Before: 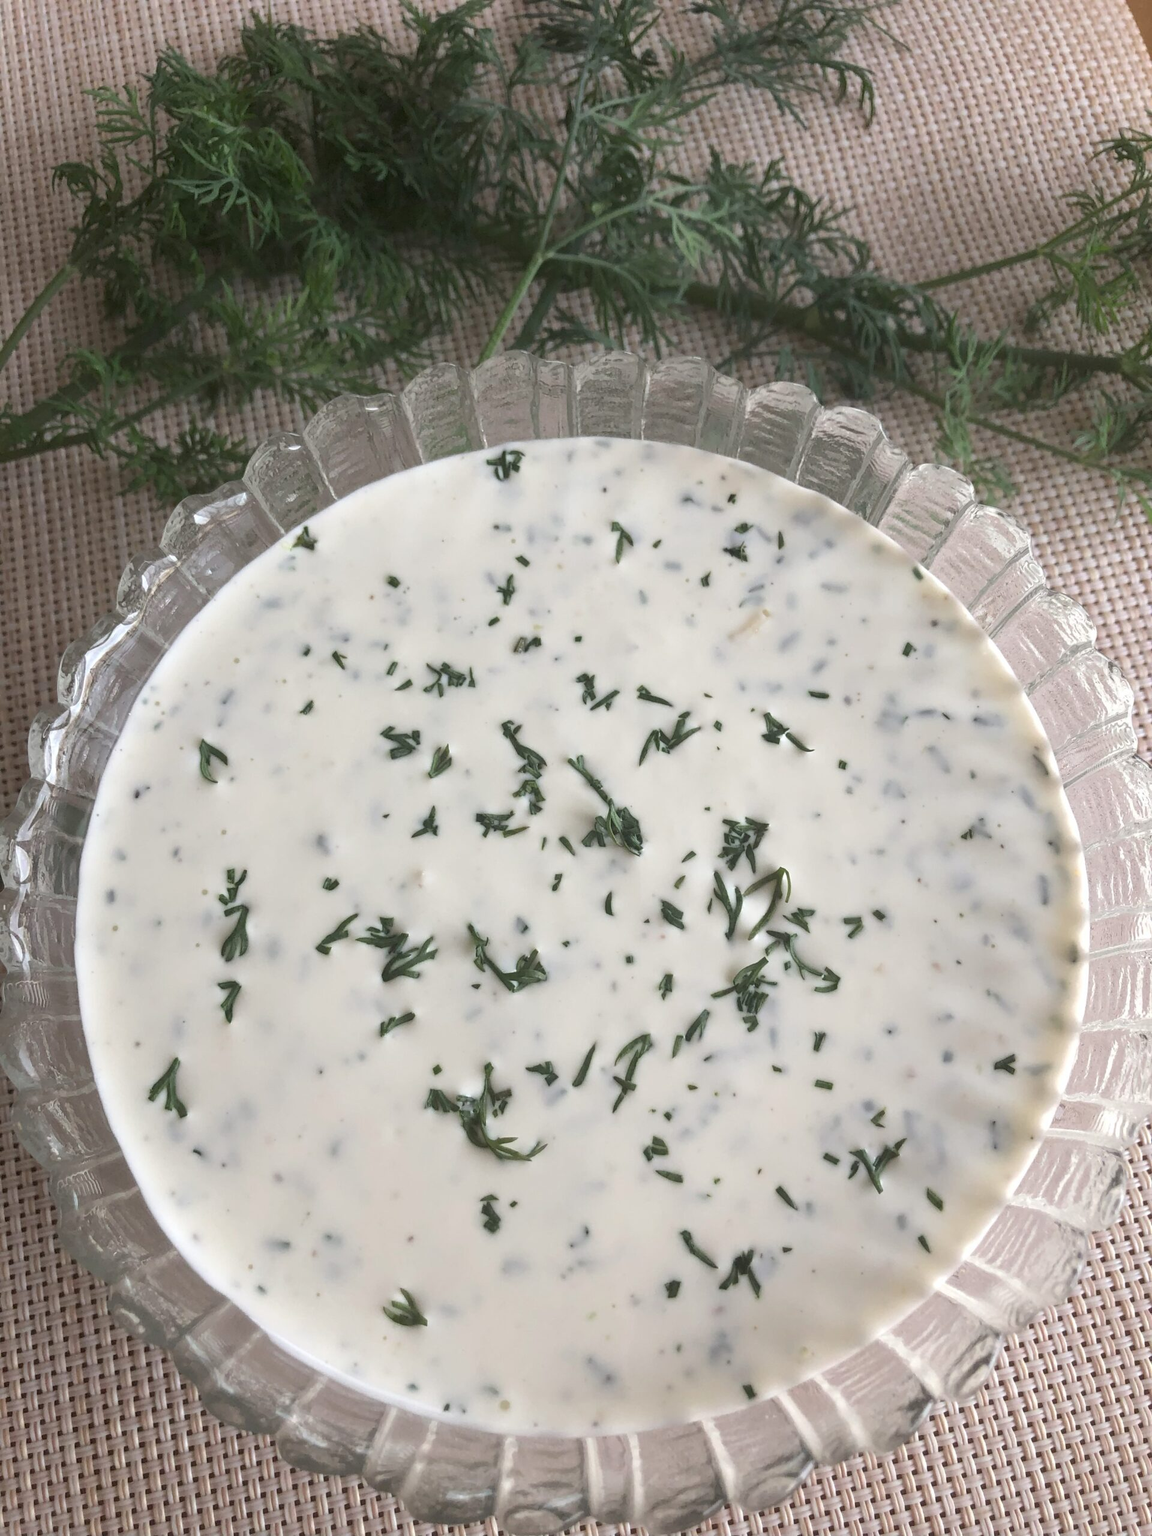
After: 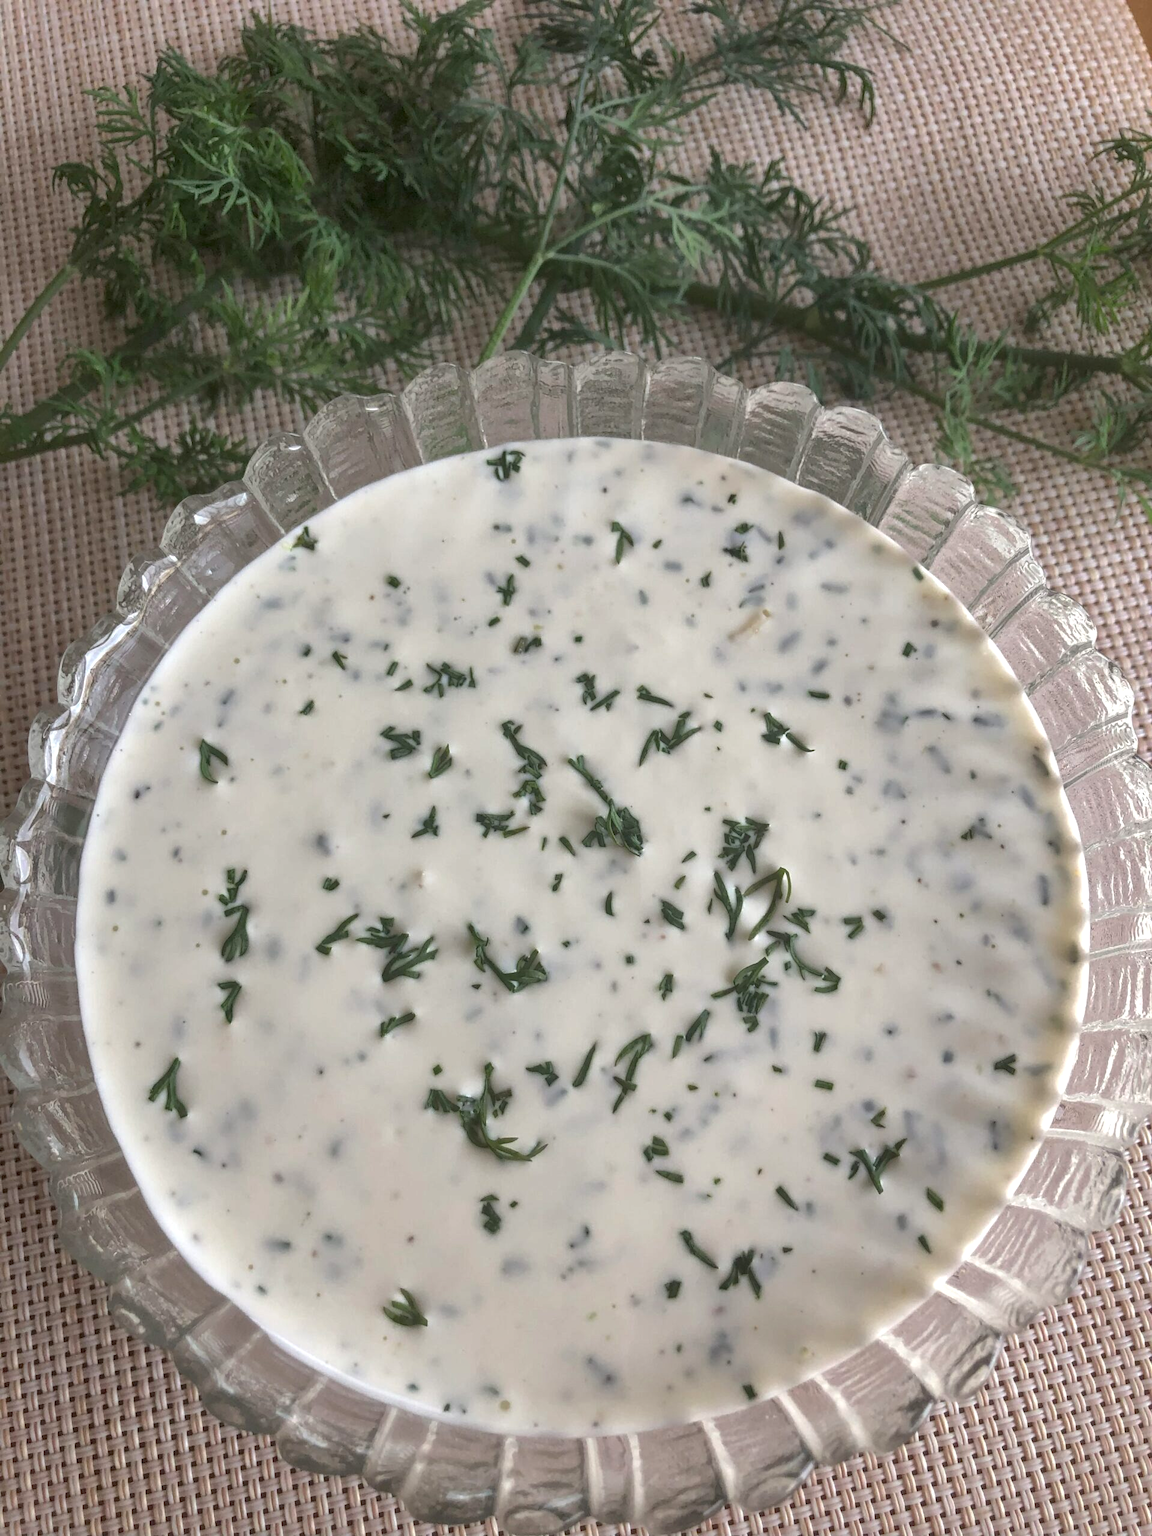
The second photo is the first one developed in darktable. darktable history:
color correction: saturation 1.11
local contrast: on, module defaults
shadows and highlights: on, module defaults
